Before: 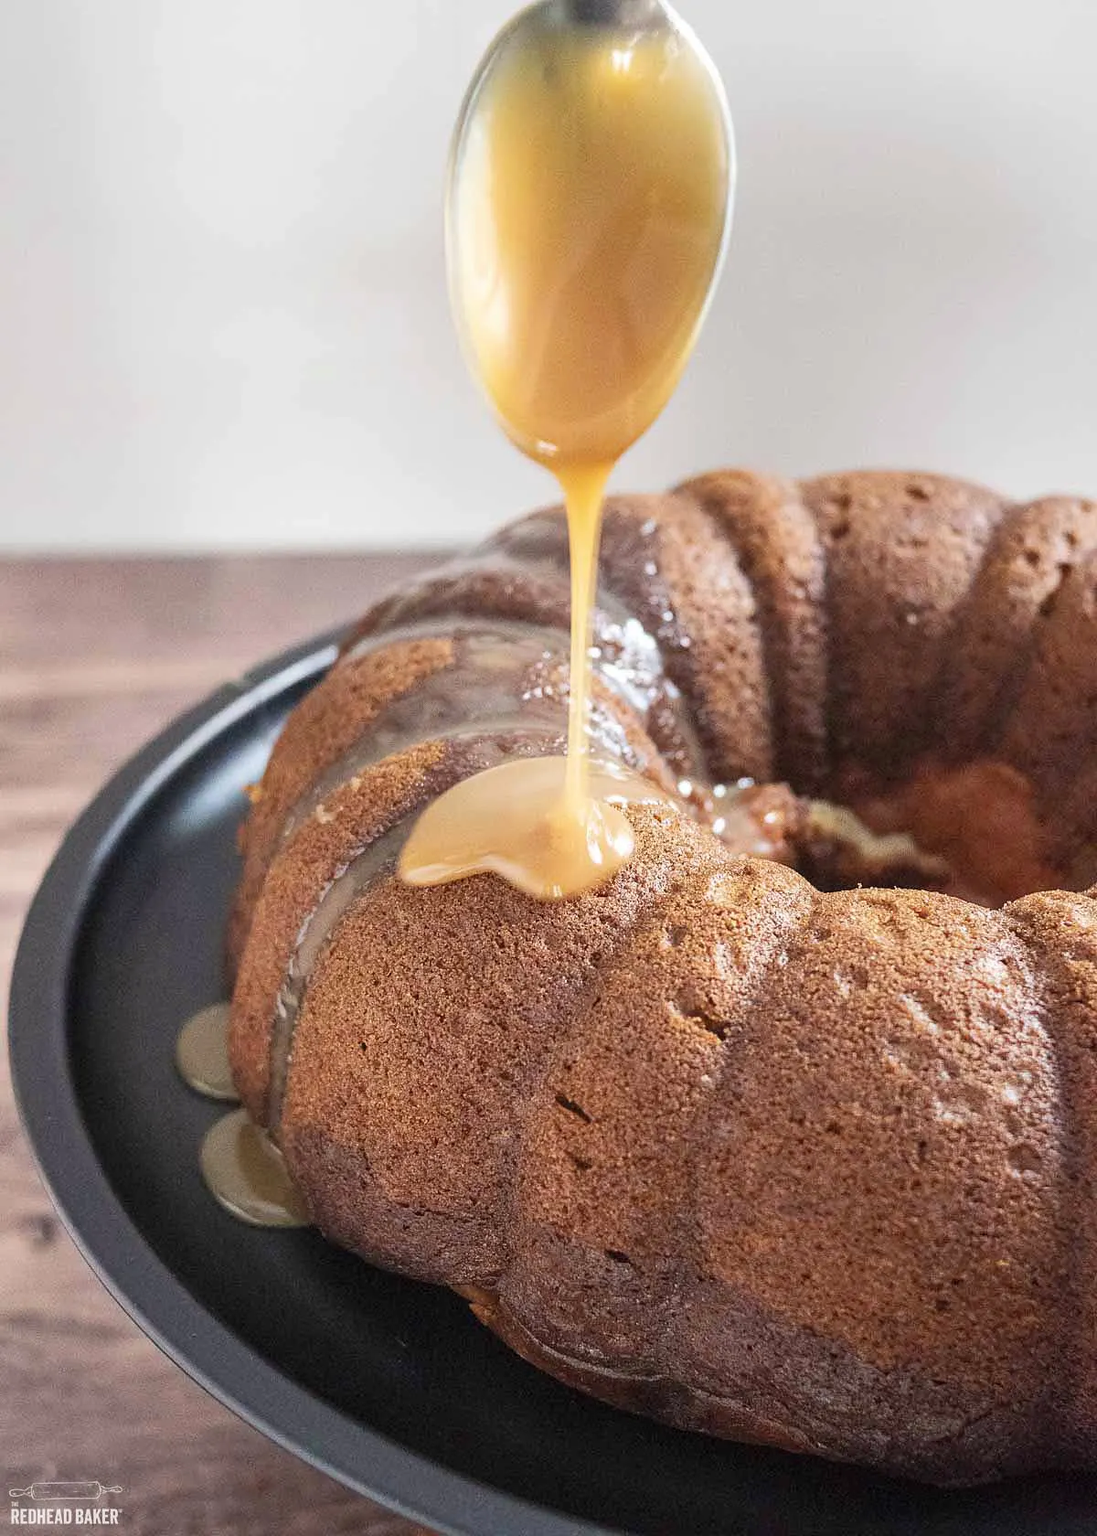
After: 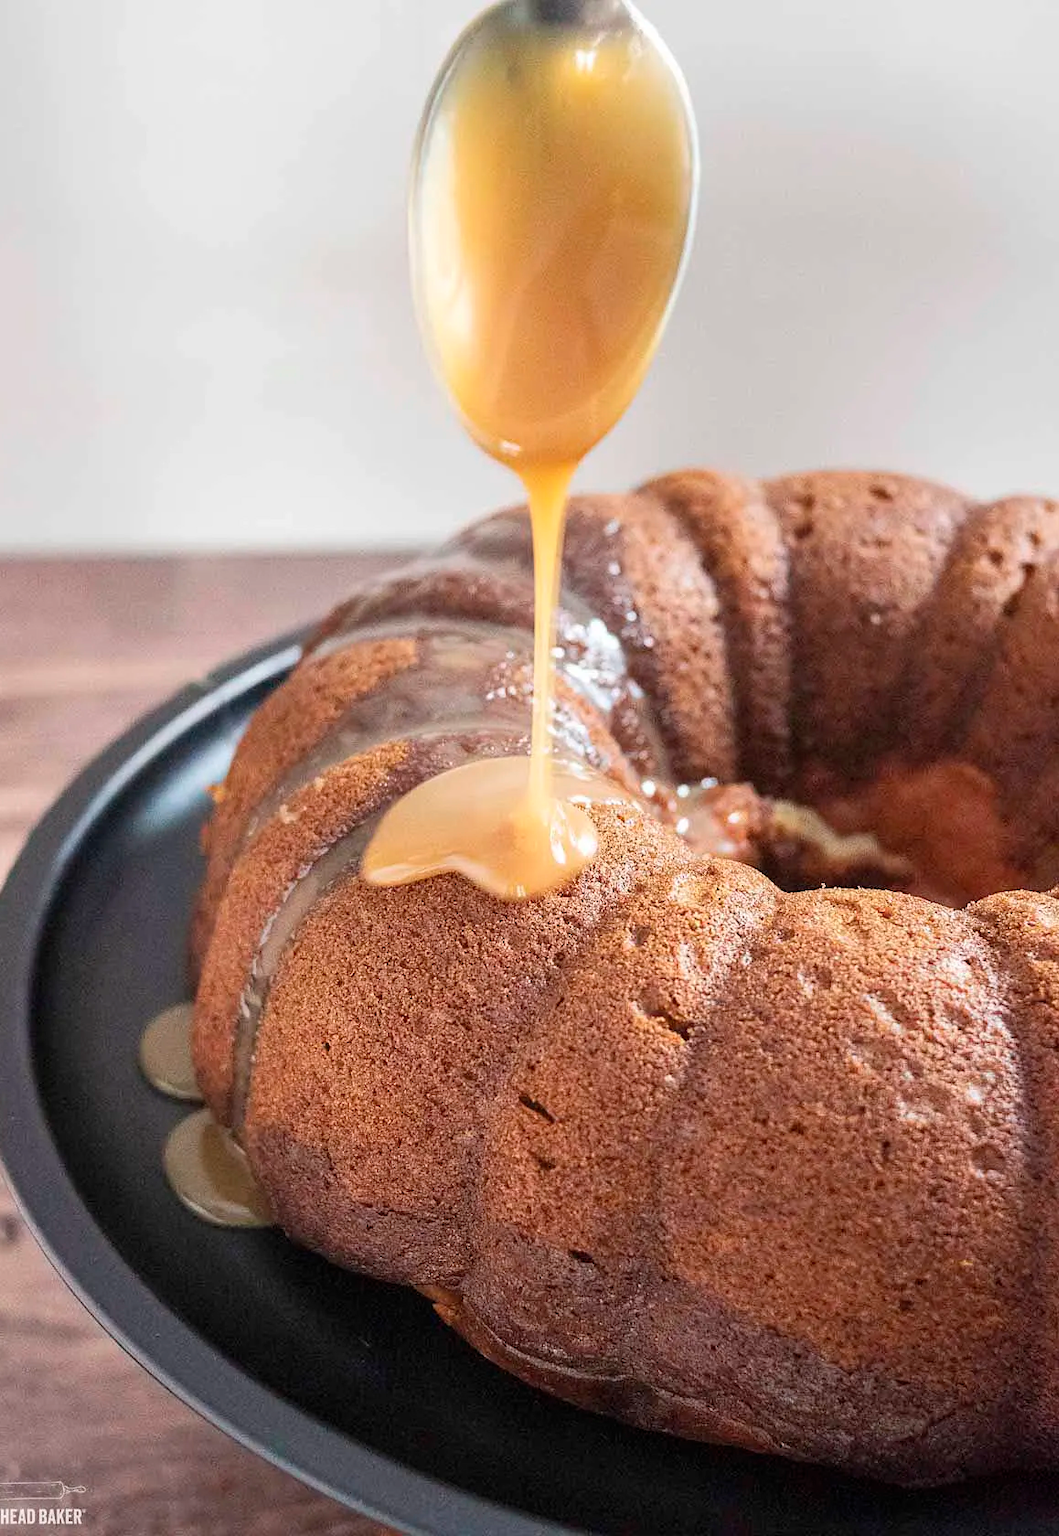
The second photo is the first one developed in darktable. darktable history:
crop and rotate: left 3.39%
